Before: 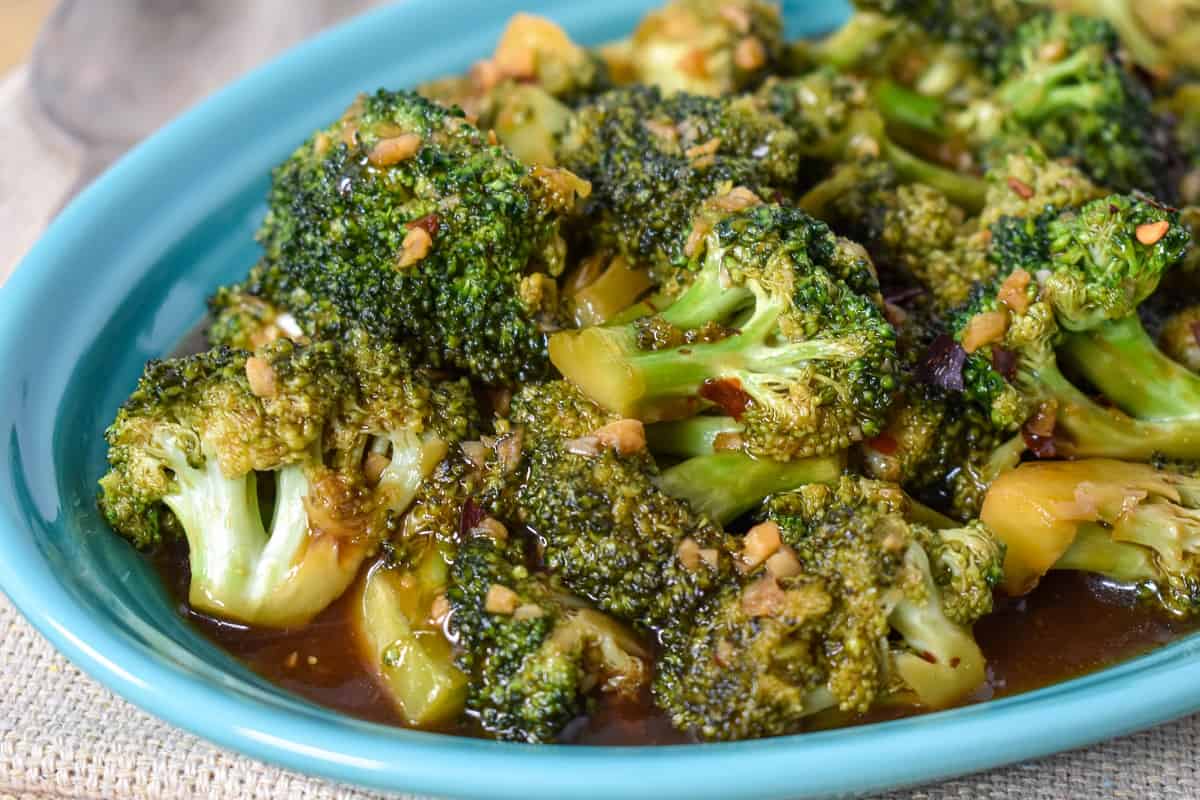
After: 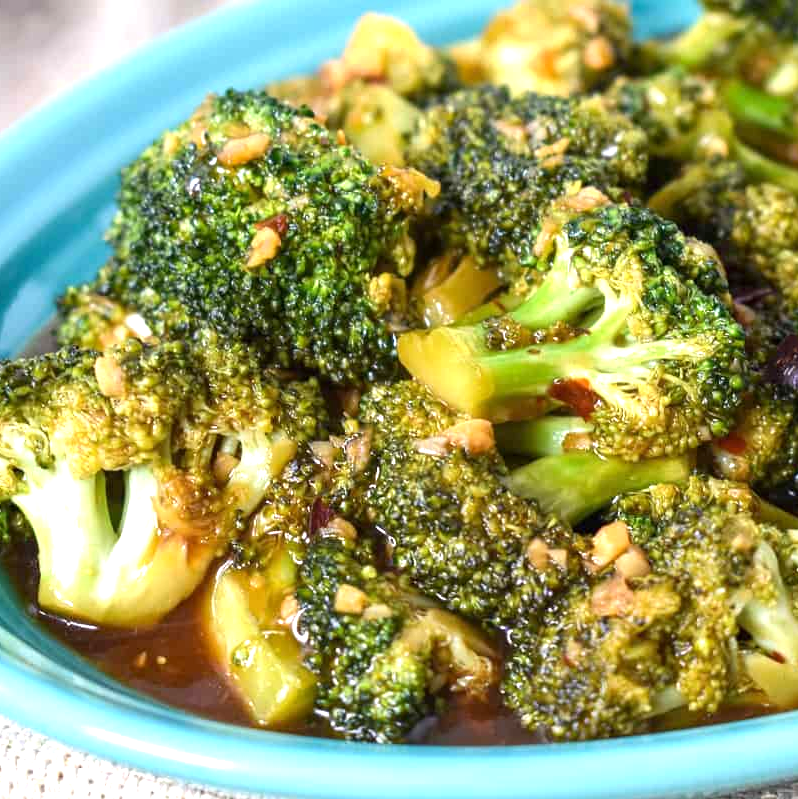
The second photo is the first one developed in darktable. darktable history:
exposure: exposure 0.782 EV, compensate highlight preservation false
crop and rotate: left 12.605%, right 20.887%
tone equalizer: on, module defaults
